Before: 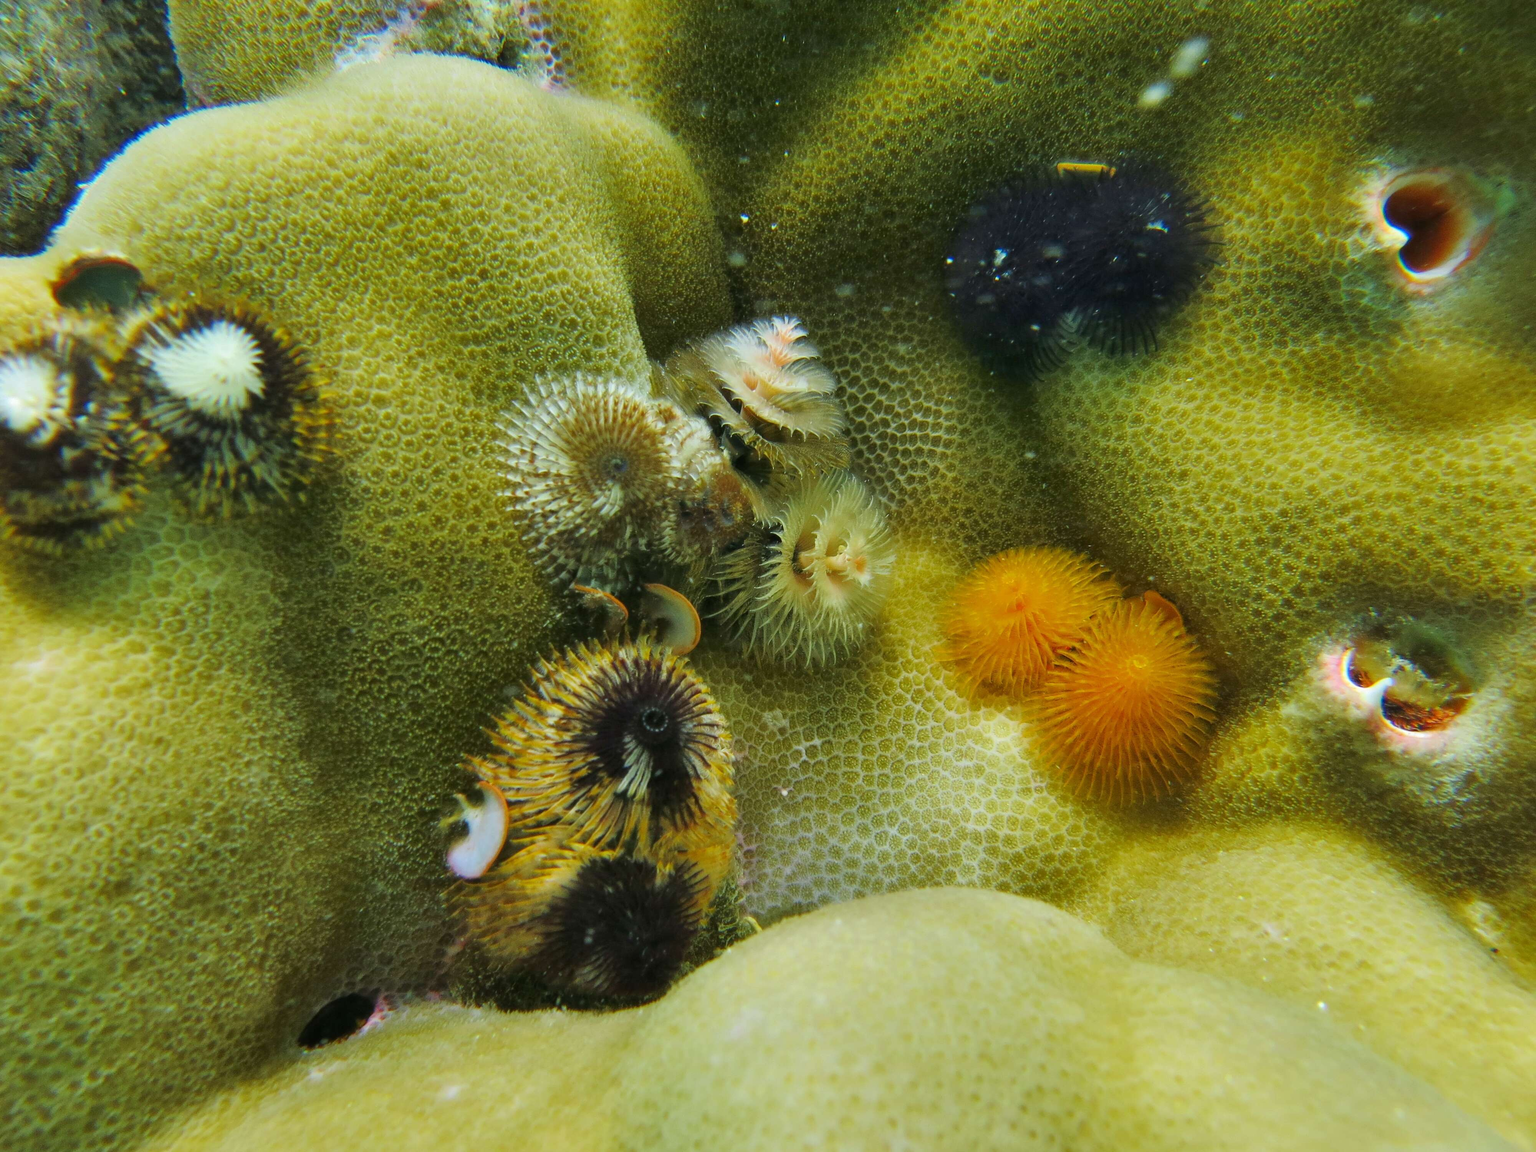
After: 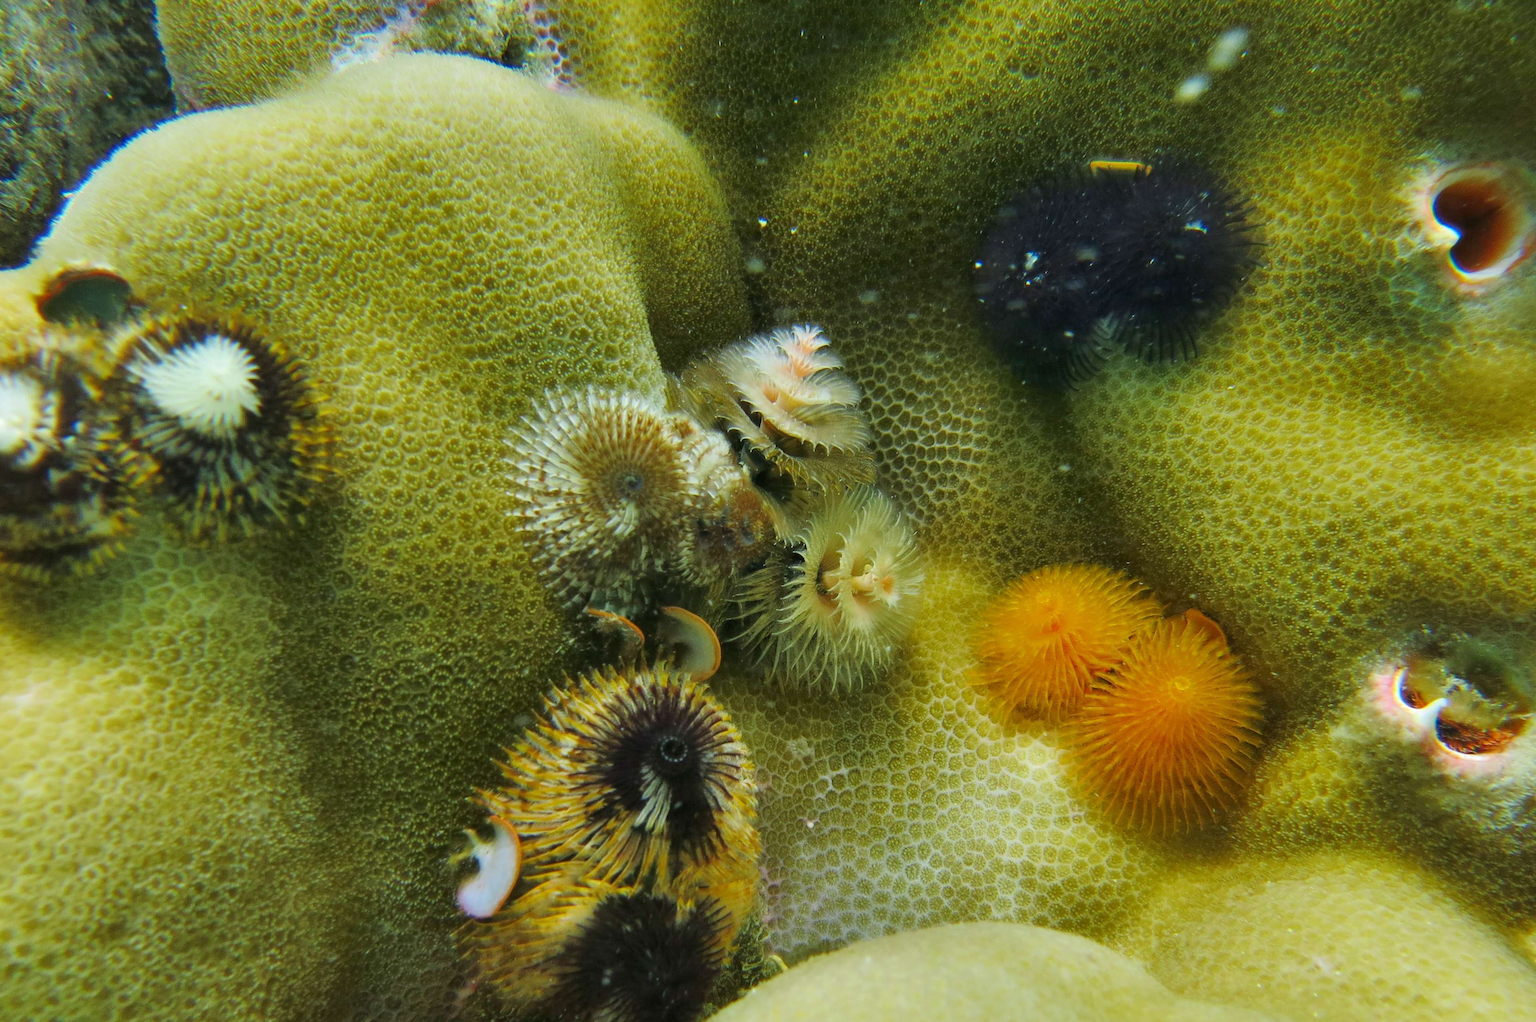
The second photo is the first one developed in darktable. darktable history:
crop and rotate: angle 0.538°, left 0.358%, right 3.137%, bottom 14.312%
